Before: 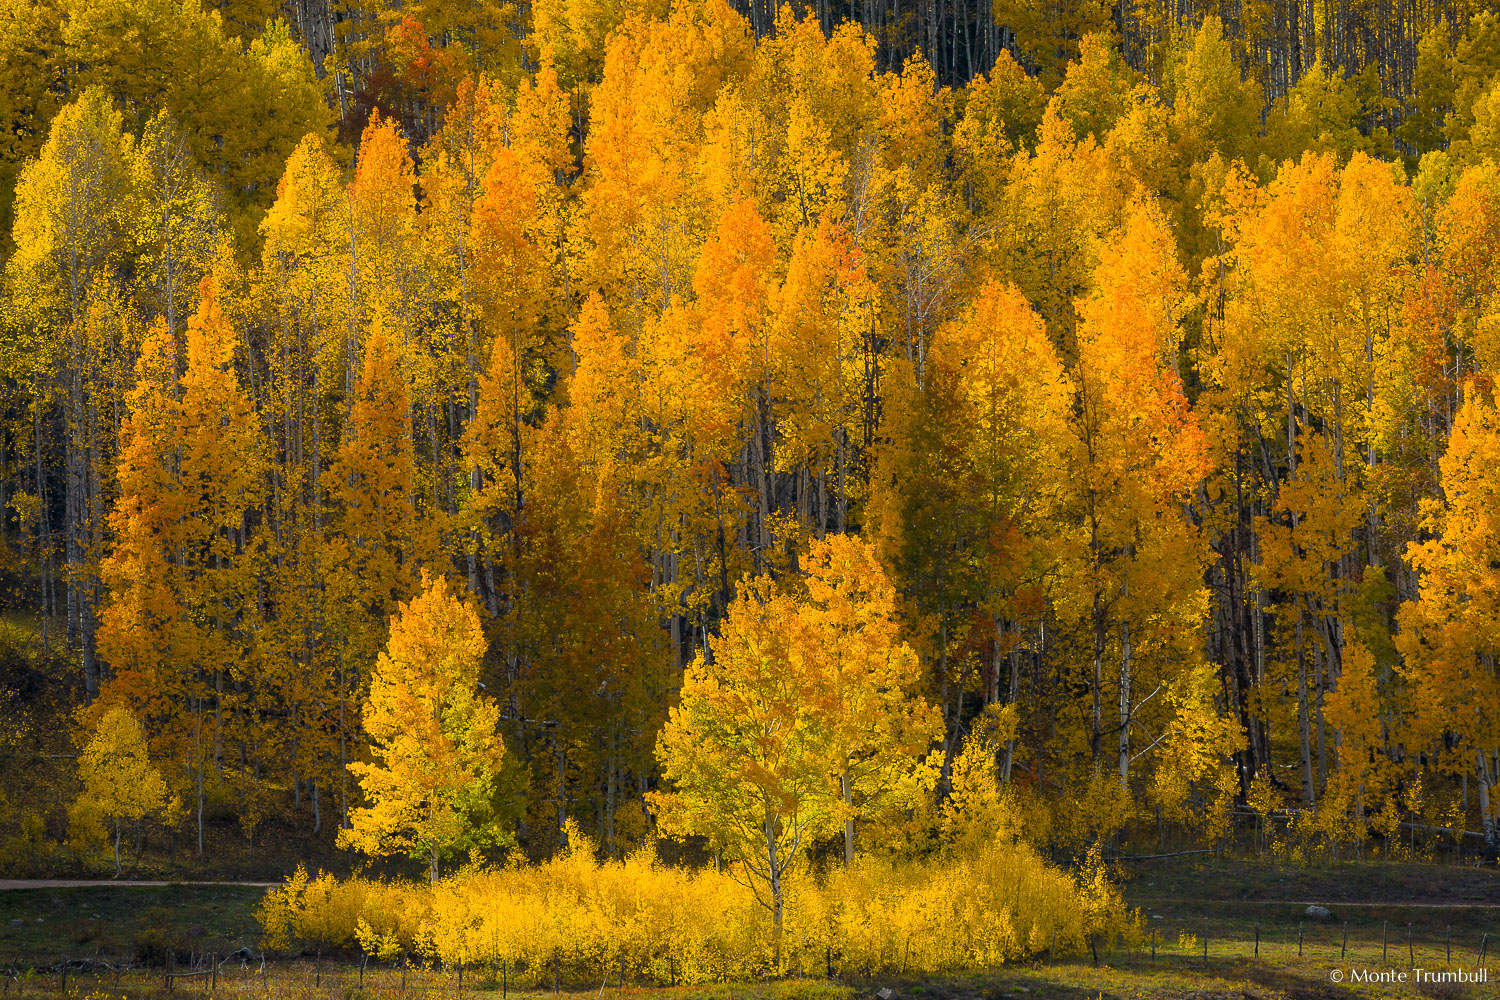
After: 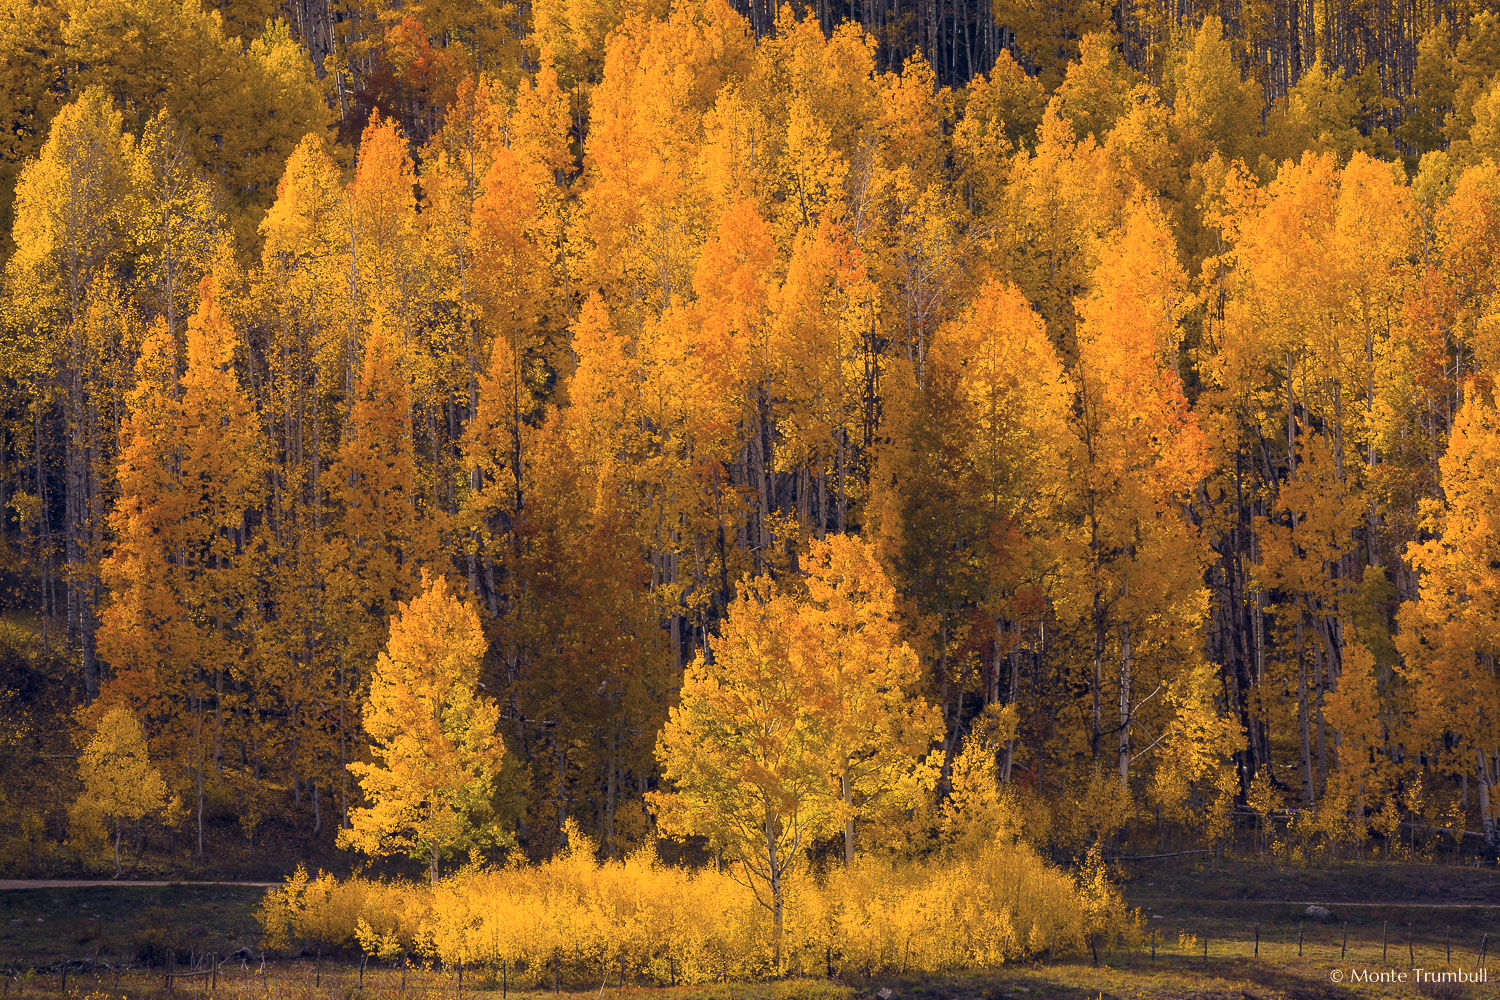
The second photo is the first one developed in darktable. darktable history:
color correction: highlights a* 20.2, highlights b* 28.05, shadows a* 3.38, shadows b* -16.68, saturation 0.749
